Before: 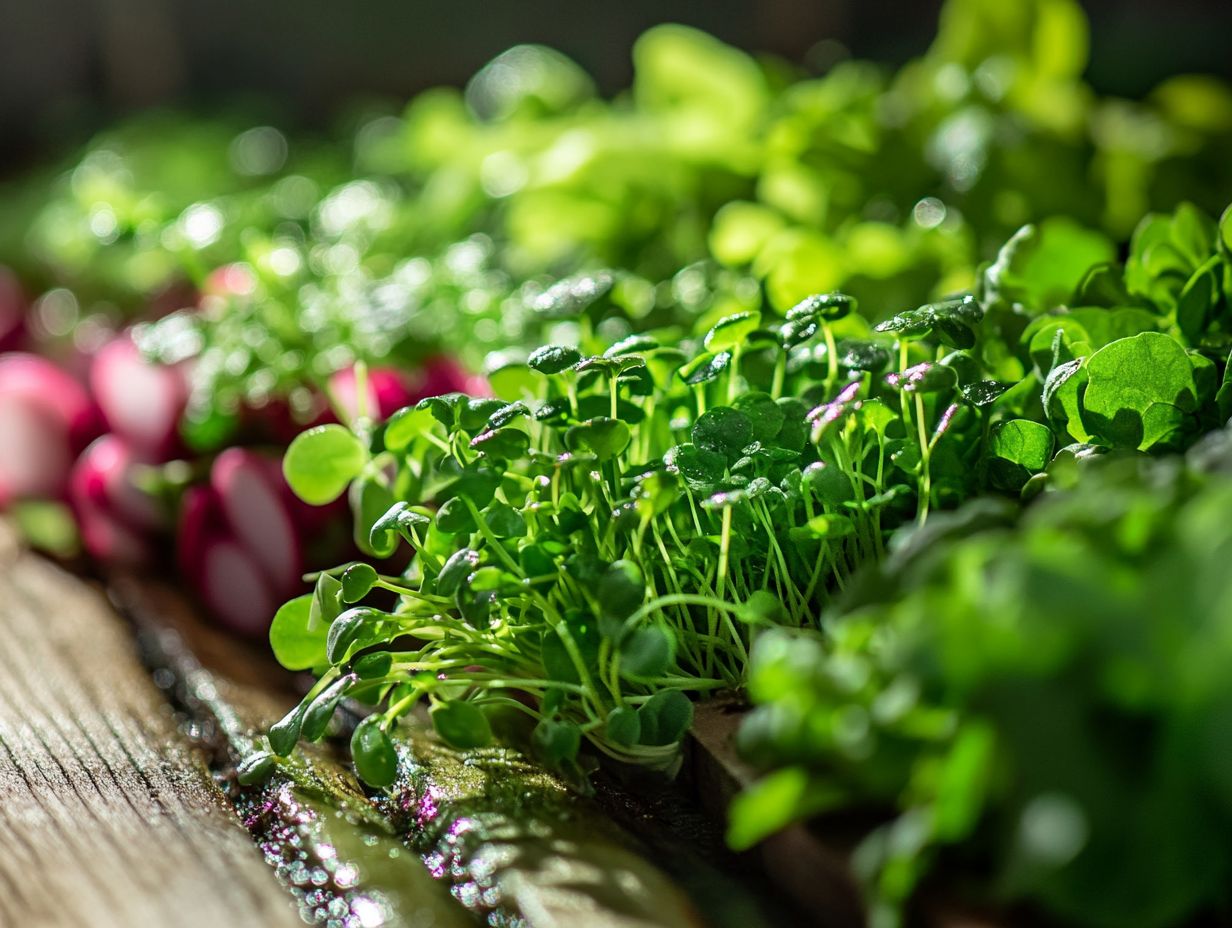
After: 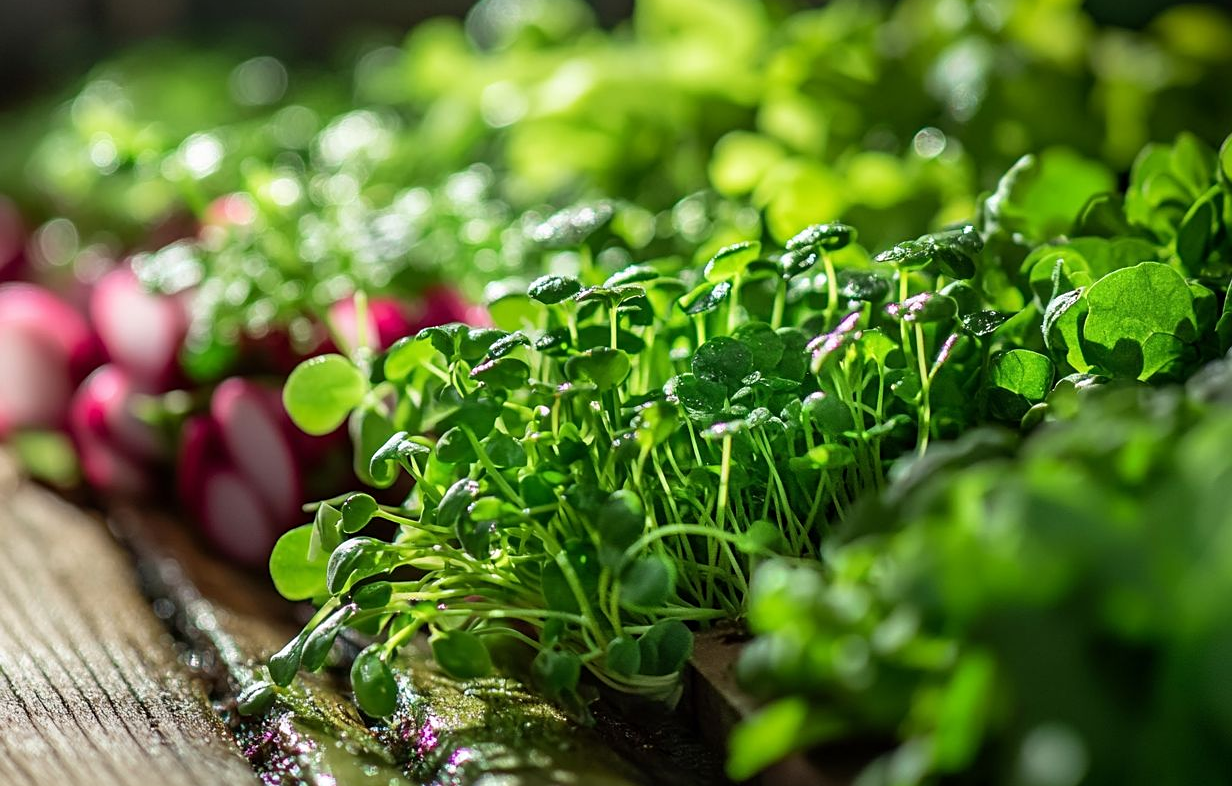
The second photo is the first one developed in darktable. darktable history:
sharpen: amount 0.216
crop: top 7.605%, bottom 7.677%
